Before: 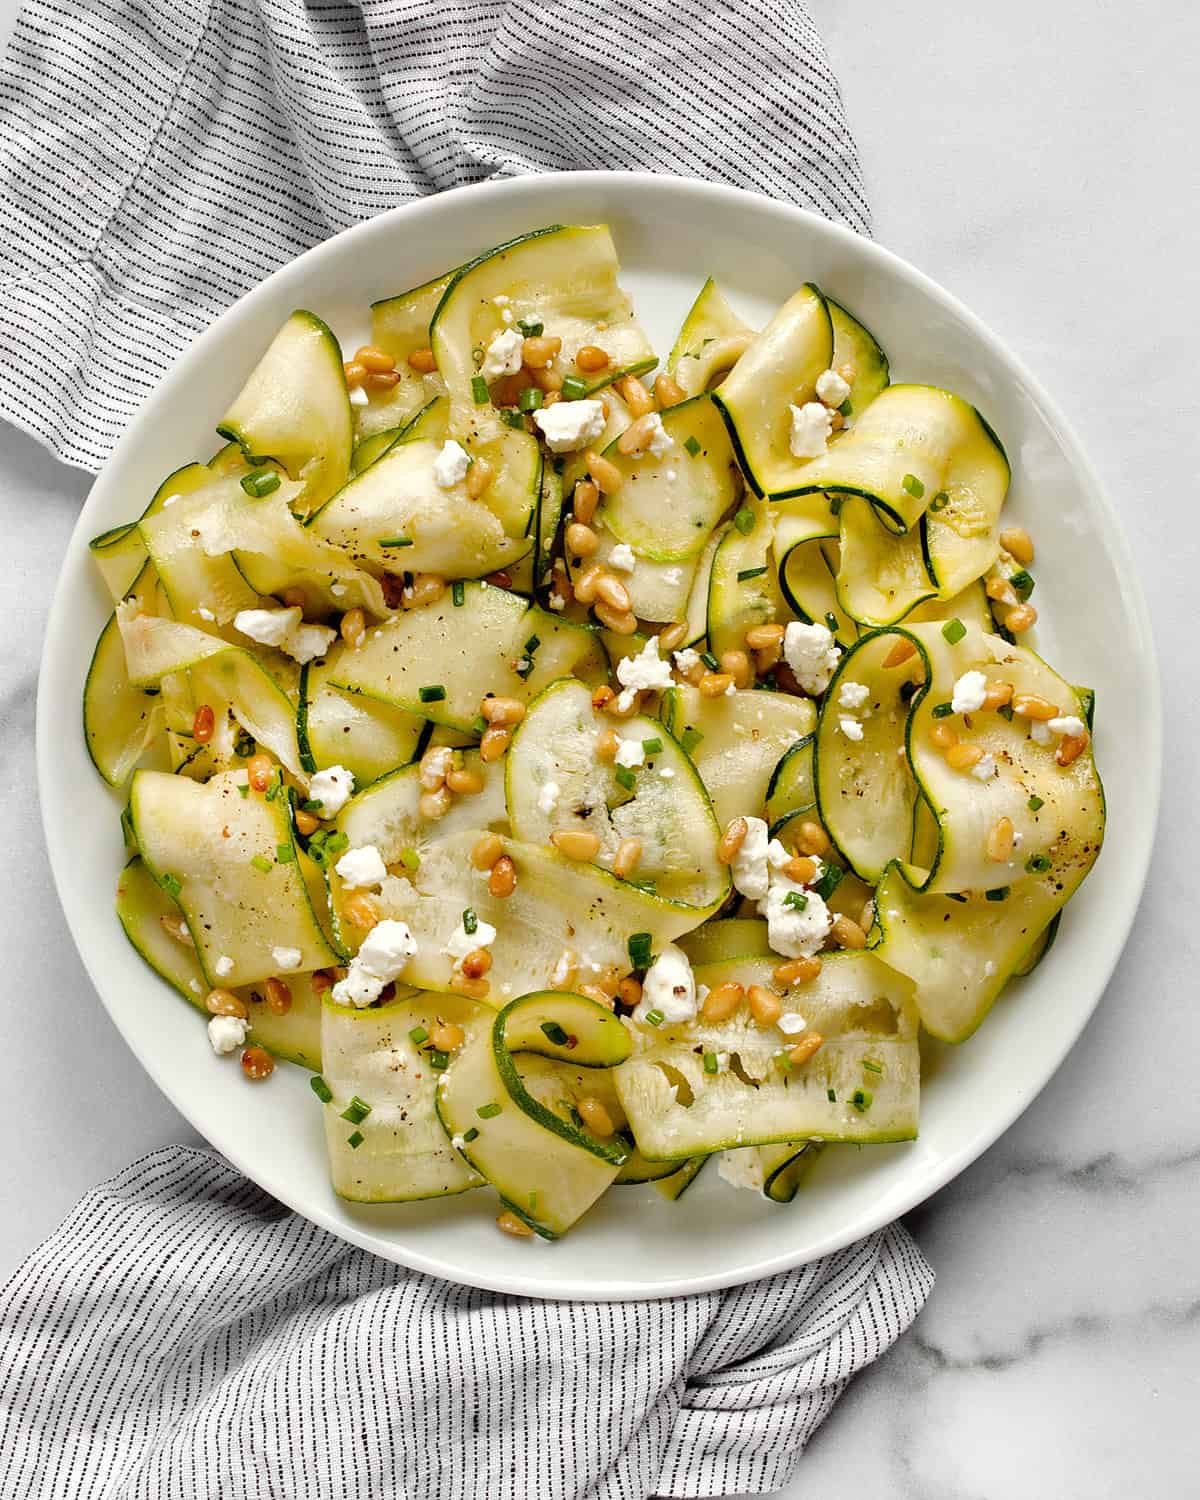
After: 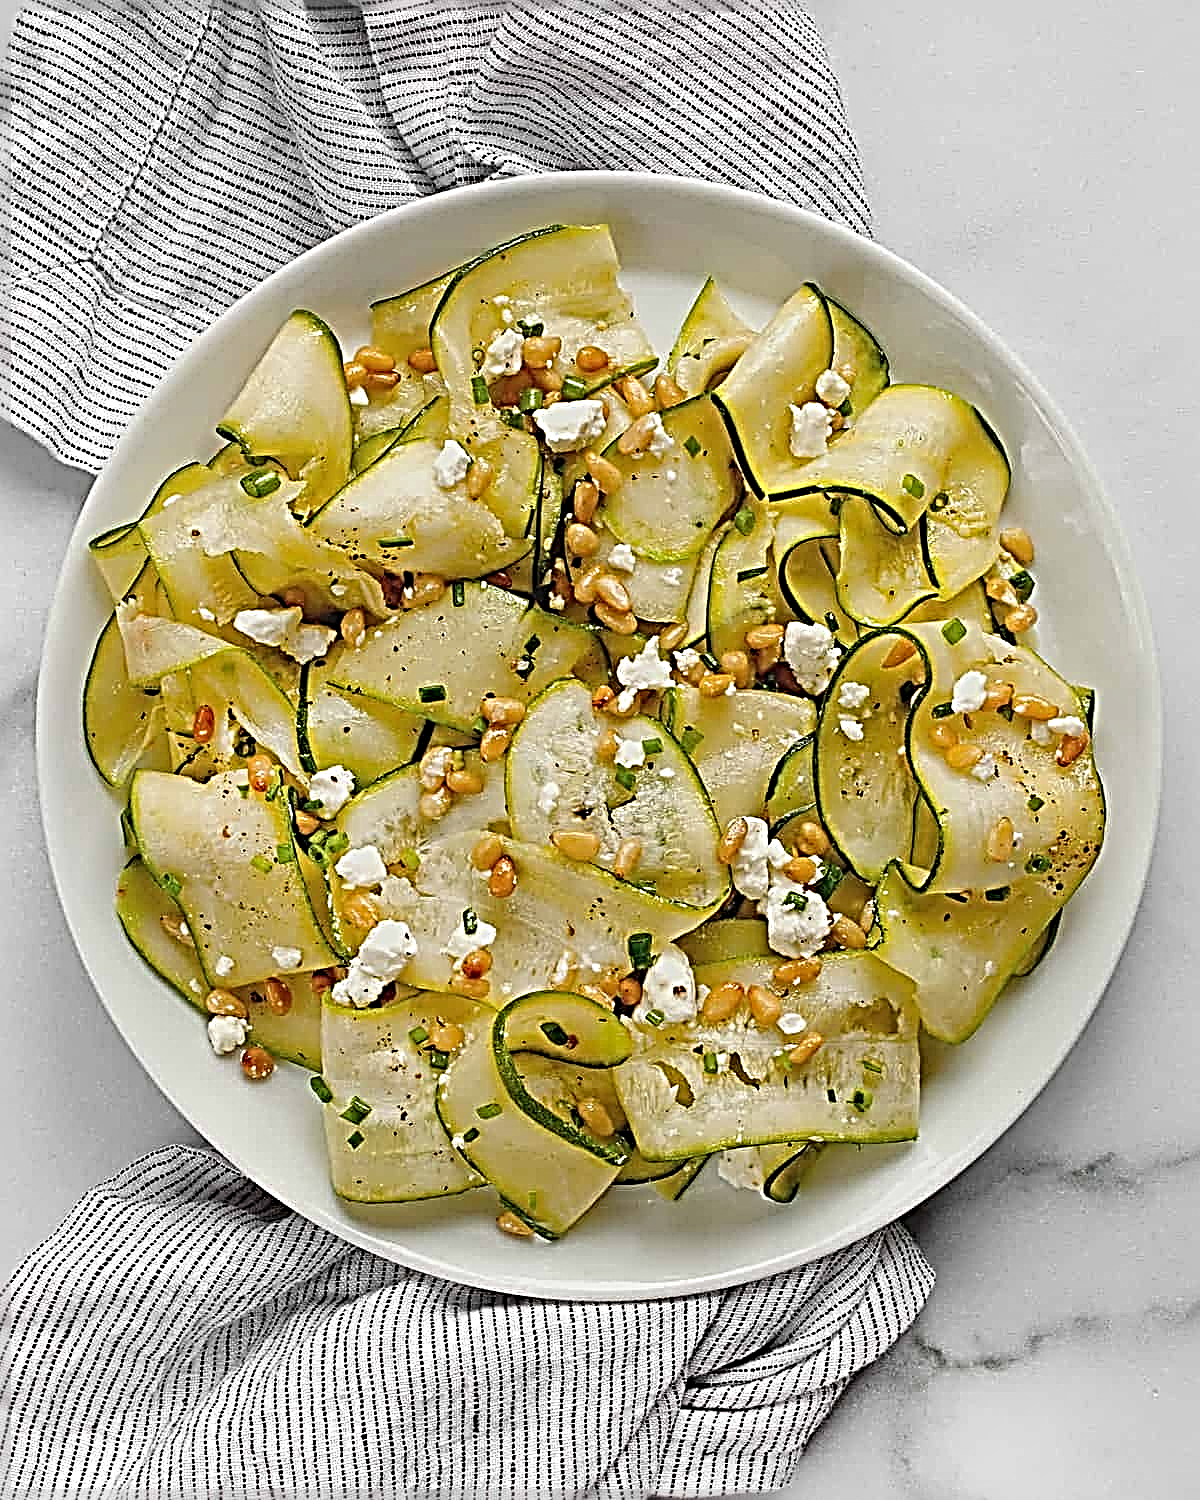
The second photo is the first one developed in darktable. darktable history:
exposure: exposure -0.157 EV, compensate highlight preservation false
sharpen: radius 4.001, amount 2
contrast equalizer: y [[0.439, 0.44, 0.442, 0.457, 0.493, 0.498], [0.5 ×6], [0.5 ×6], [0 ×6], [0 ×6]], mix 0.76
